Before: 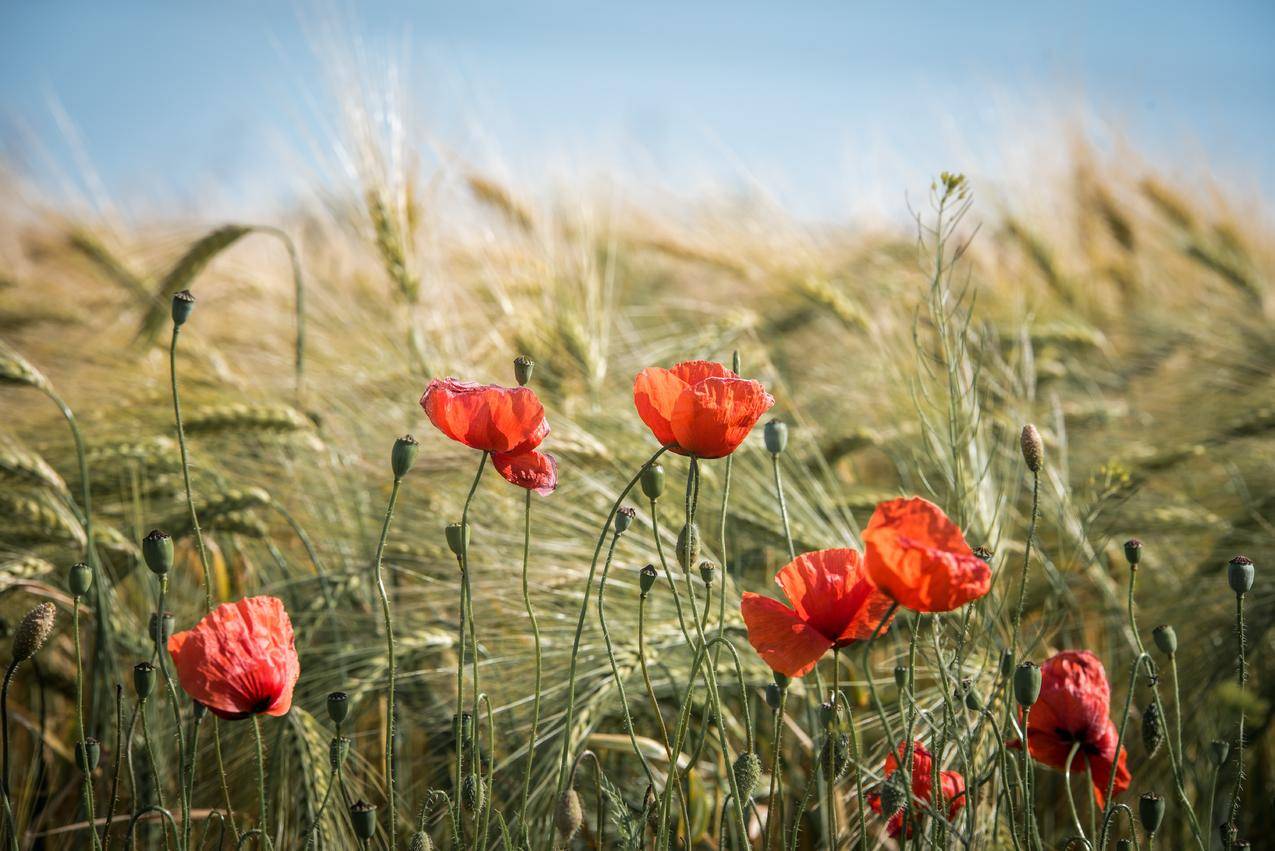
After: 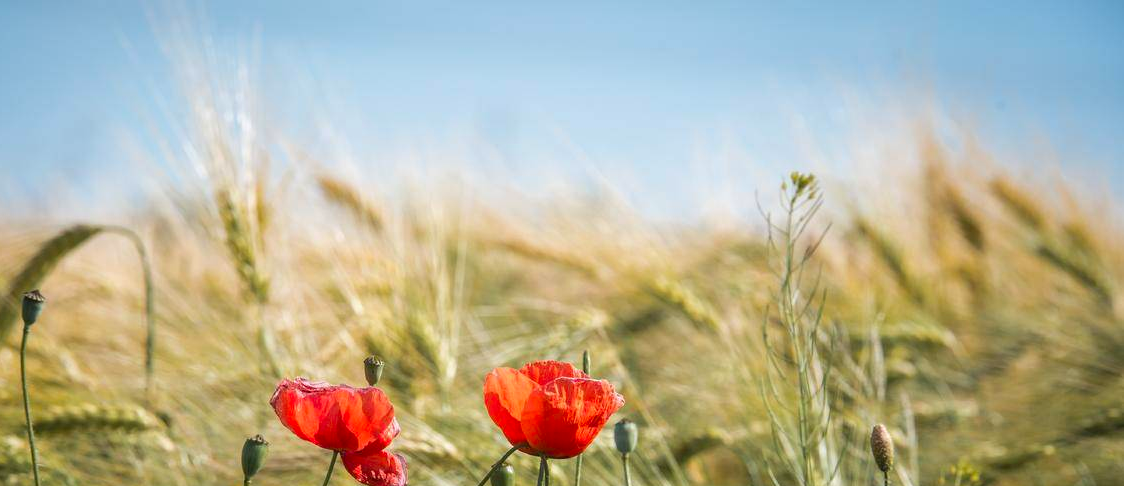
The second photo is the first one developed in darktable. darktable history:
contrast brightness saturation: saturation 0.18
crop and rotate: left 11.812%, bottom 42.776%
